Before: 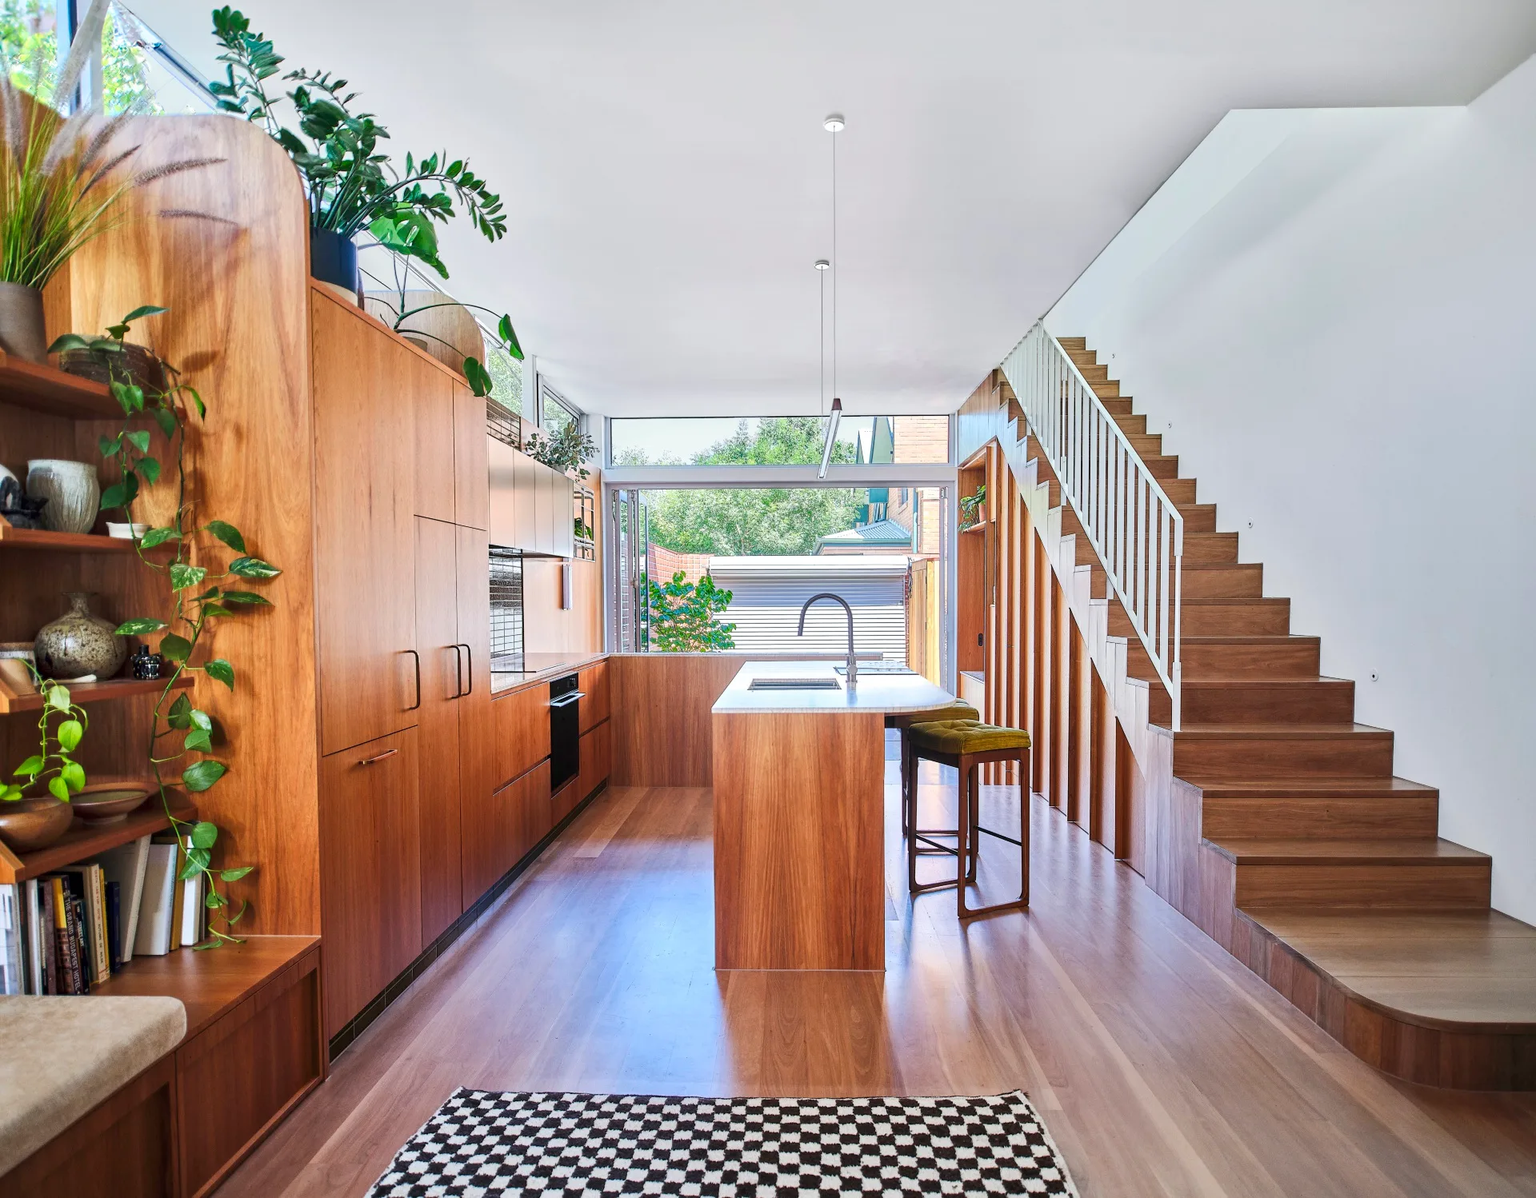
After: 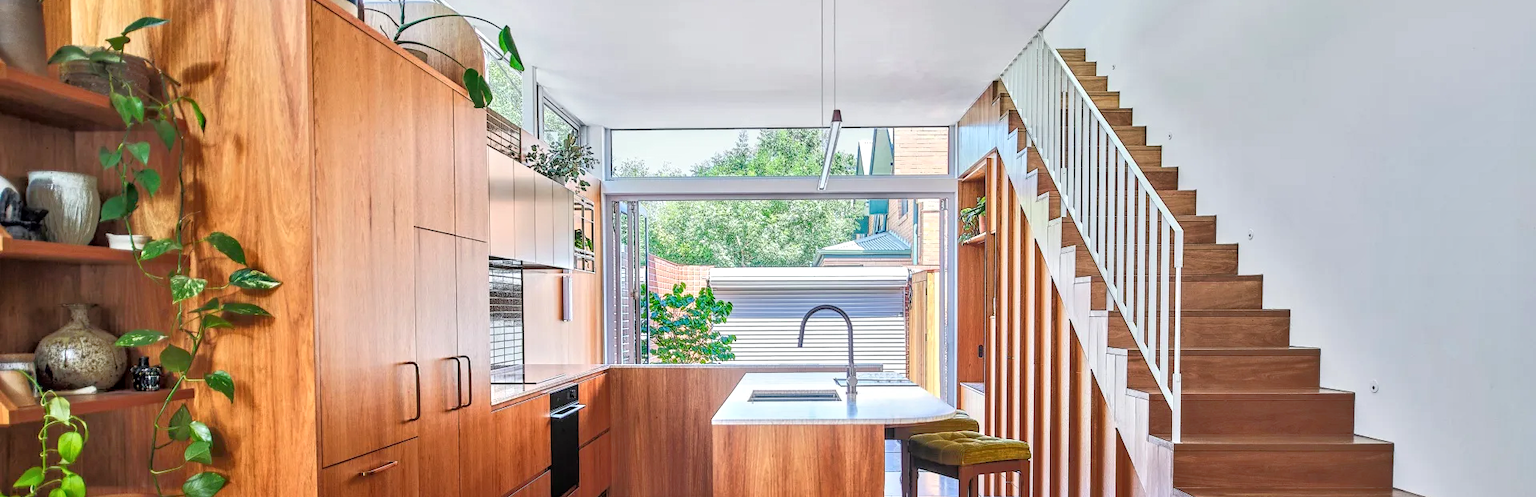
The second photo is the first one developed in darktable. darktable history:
tone equalizer: -8 EV -0.525 EV, -7 EV -0.334 EV, -6 EV -0.087 EV, -5 EV 0.376 EV, -4 EV 0.984 EV, -3 EV 0.776 EV, -2 EV -0.012 EV, -1 EV 0.143 EV, +0 EV -0.01 EV
local contrast: detail 113%
contrast equalizer: octaves 7, y [[0.502, 0.517, 0.543, 0.576, 0.611, 0.631], [0.5 ×6], [0.5 ×6], [0 ×6], [0 ×6]], mix 0.305
crop and rotate: top 24.142%, bottom 34.316%
tone curve: curves: ch0 [(0, 0) (0.003, 0.013) (0.011, 0.017) (0.025, 0.028) (0.044, 0.049) (0.069, 0.07) (0.1, 0.103) (0.136, 0.143) (0.177, 0.186) (0.224, 0.232) (0.277, 0.282) (0.335, 0.333) (0.399, 0.405) (0.468, 0.477) (0.543, 0.54) (0.623, 0.627) (0.709, 0.709) (0.801, 0.798) (0.898, 0.902) (1, 1)], color space Lab, independent channels, preserve colors none
